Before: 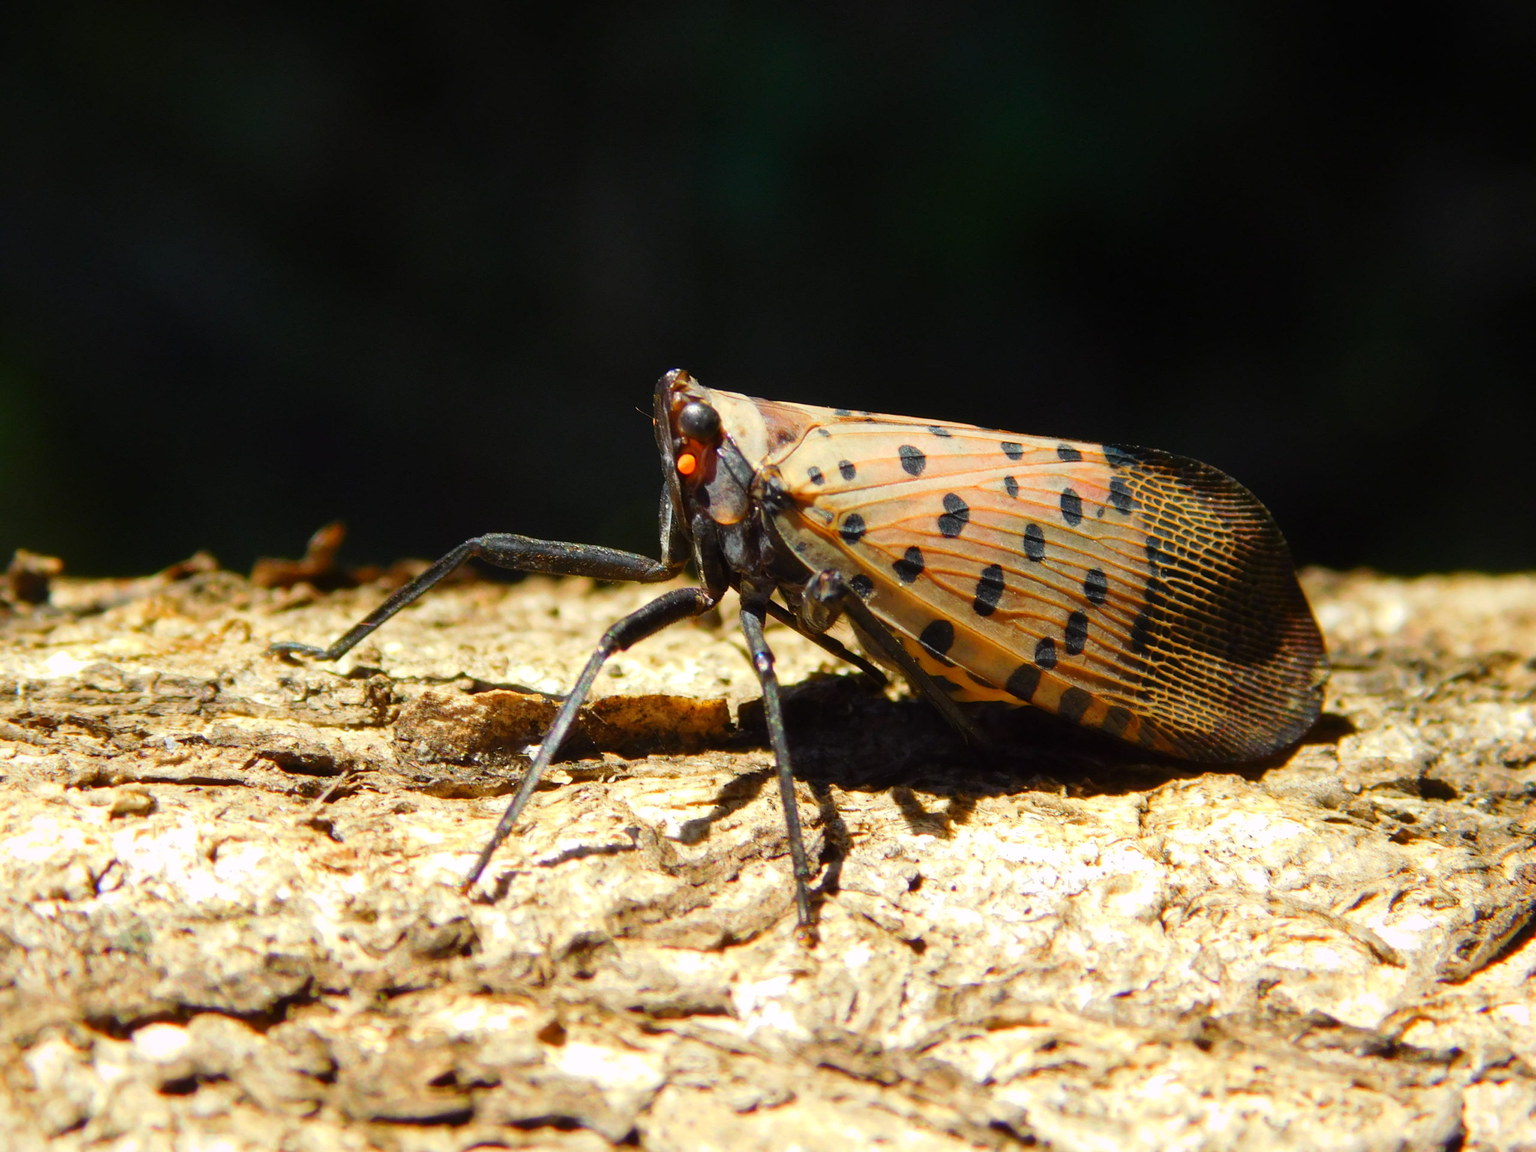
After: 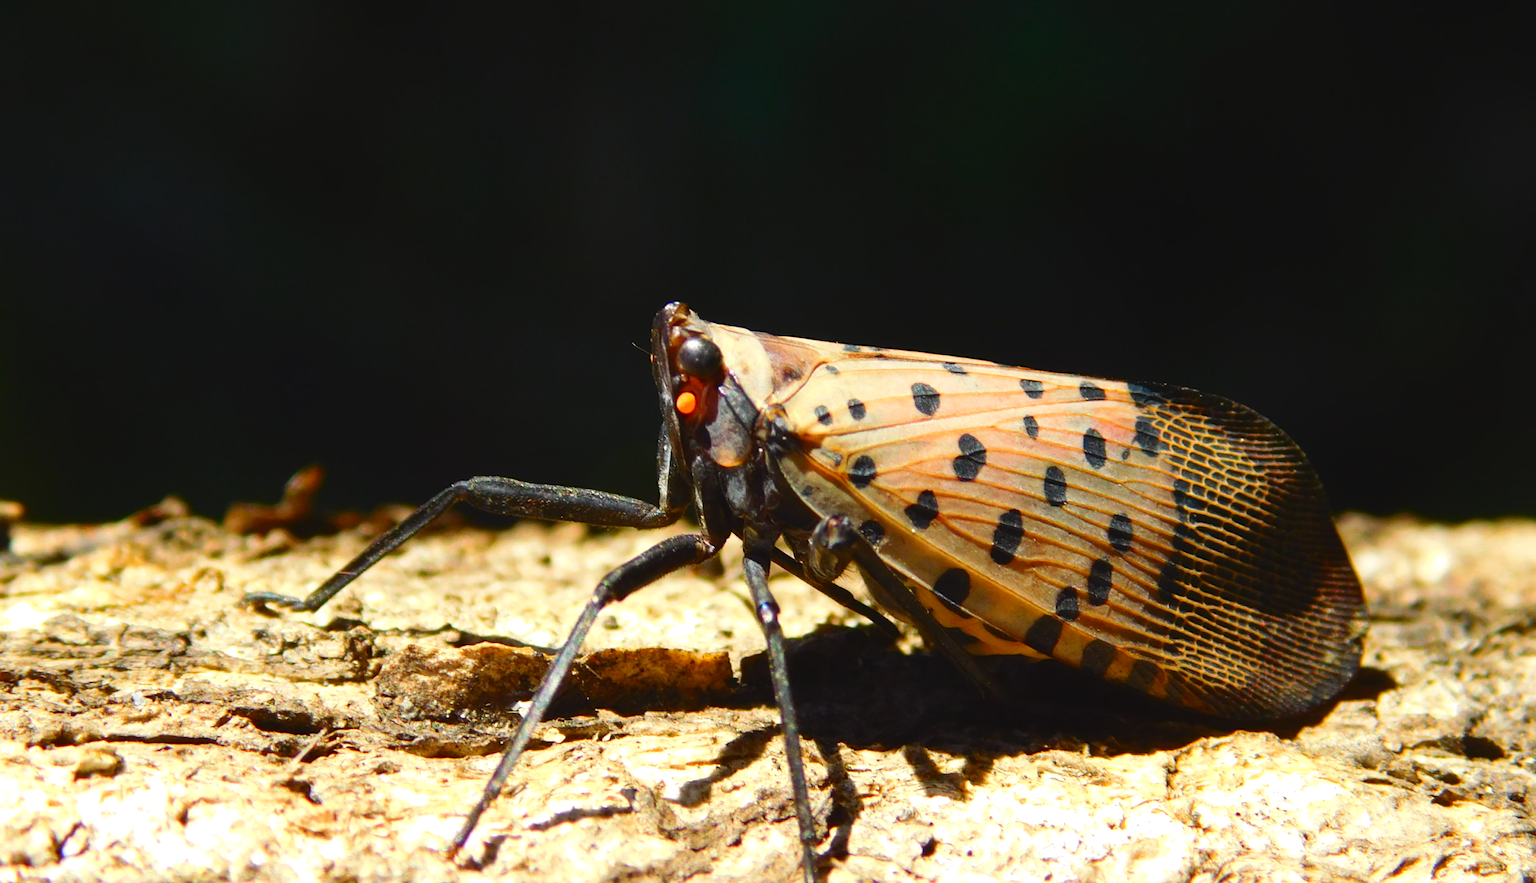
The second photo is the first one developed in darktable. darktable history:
tone curve: curves: ch0 [(0, 0.032) (0.181, 0.152) (0.751, 0.762) (1, 1)], color space Lab, independent channels, preserve colors none
crop: left 2.654%, top 7.385%, right 3.038%, bottom 20.323%
levels: black 0.068%, levels [0, 0.476, 0.951]
